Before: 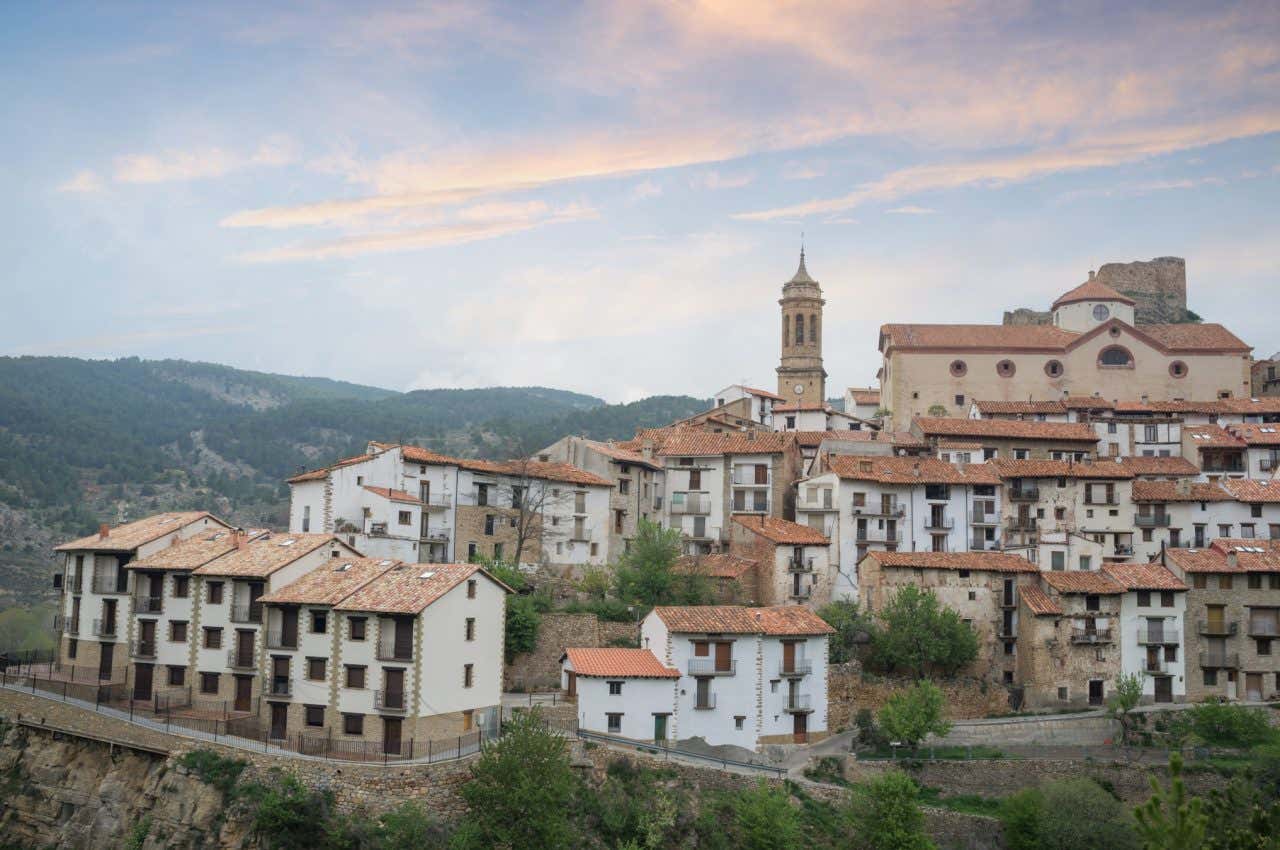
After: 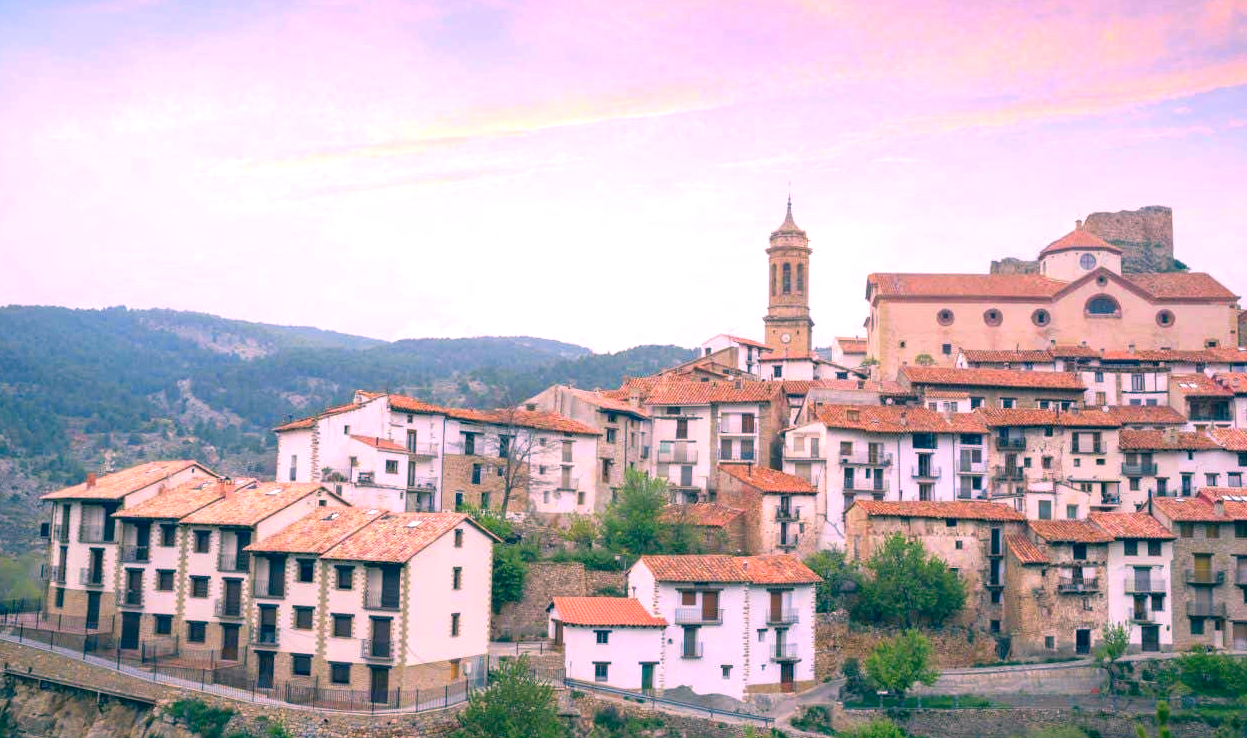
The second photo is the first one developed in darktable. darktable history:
exposure: black level correction 0, exposure 0.69 EV, compensate highlight preservation false
color correction: highlights a* 17.05, highlights b* 0.333, shadows a* -14.87, shadows b* -14.38, saturation 1.47
crop: left 1.09%, top 6.116%, right 1.473%, bottom 7.021%
